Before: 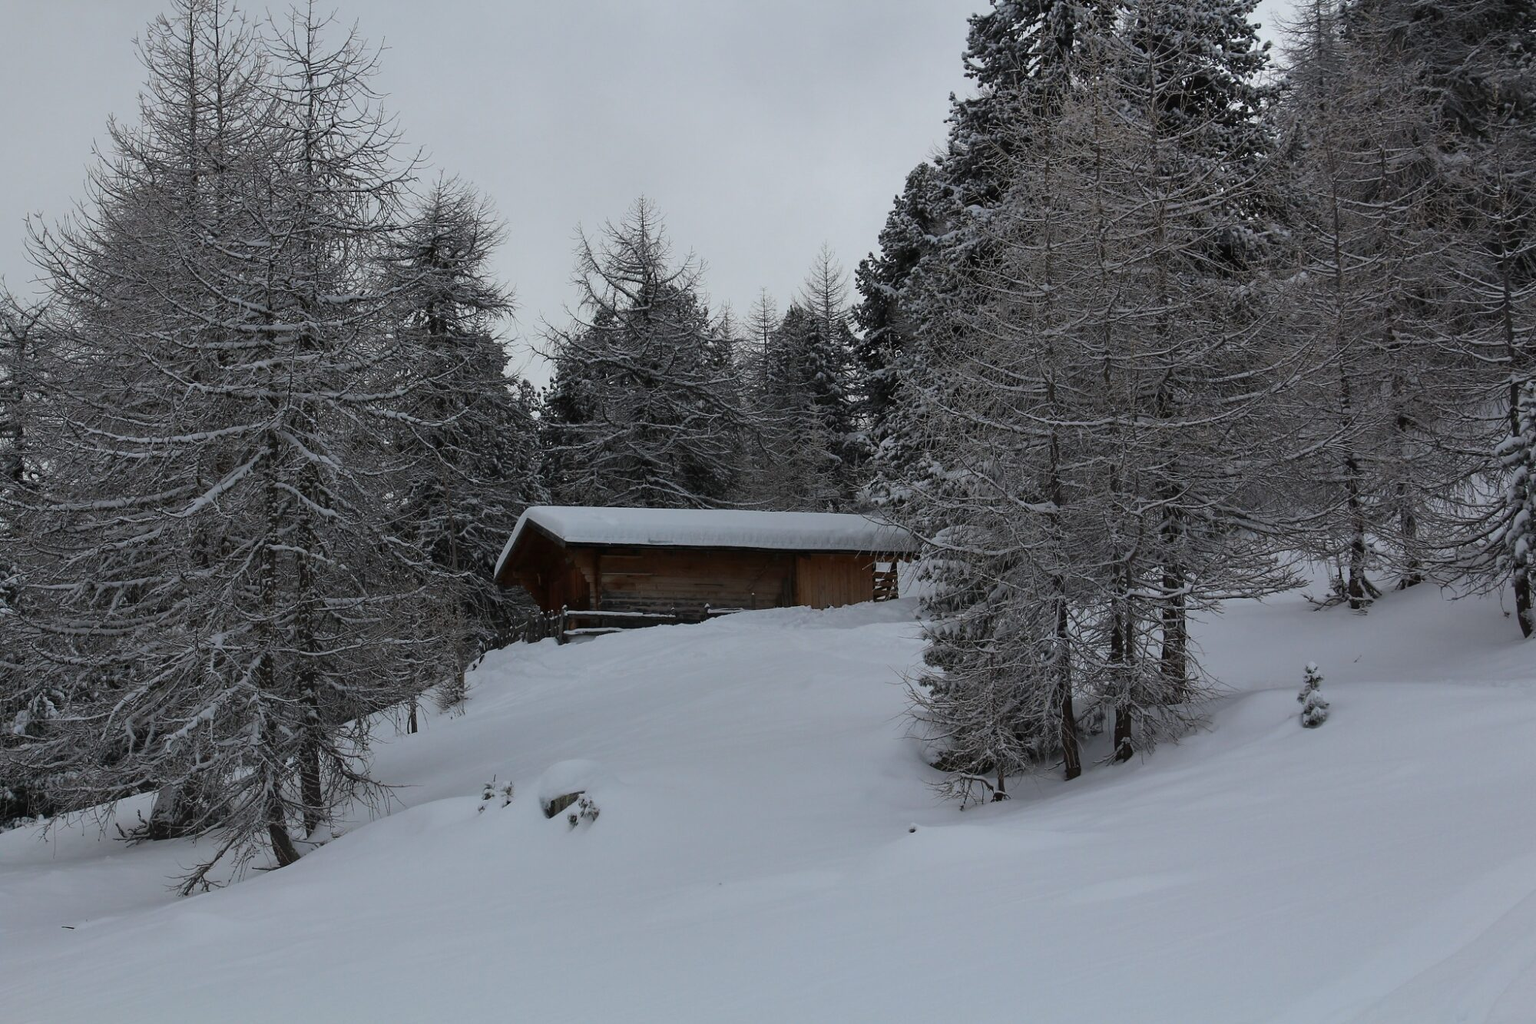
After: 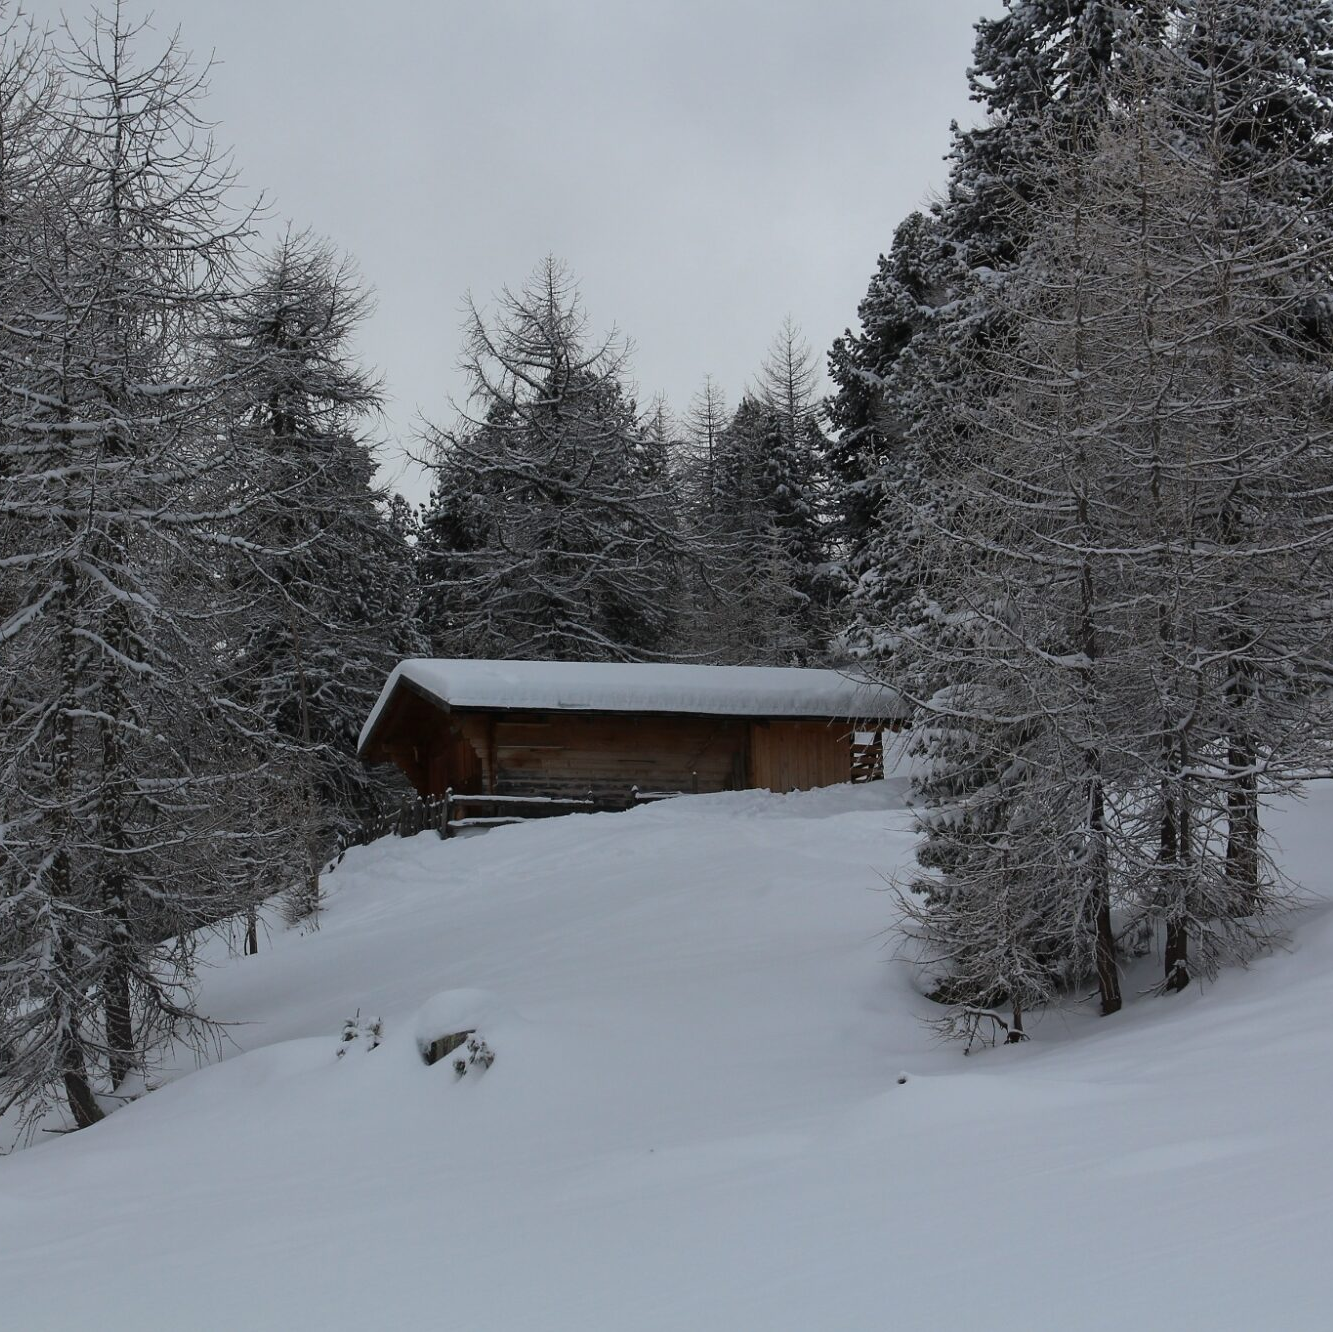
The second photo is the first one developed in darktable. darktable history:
crop and rotate: left 14.341%, right 18.989%
